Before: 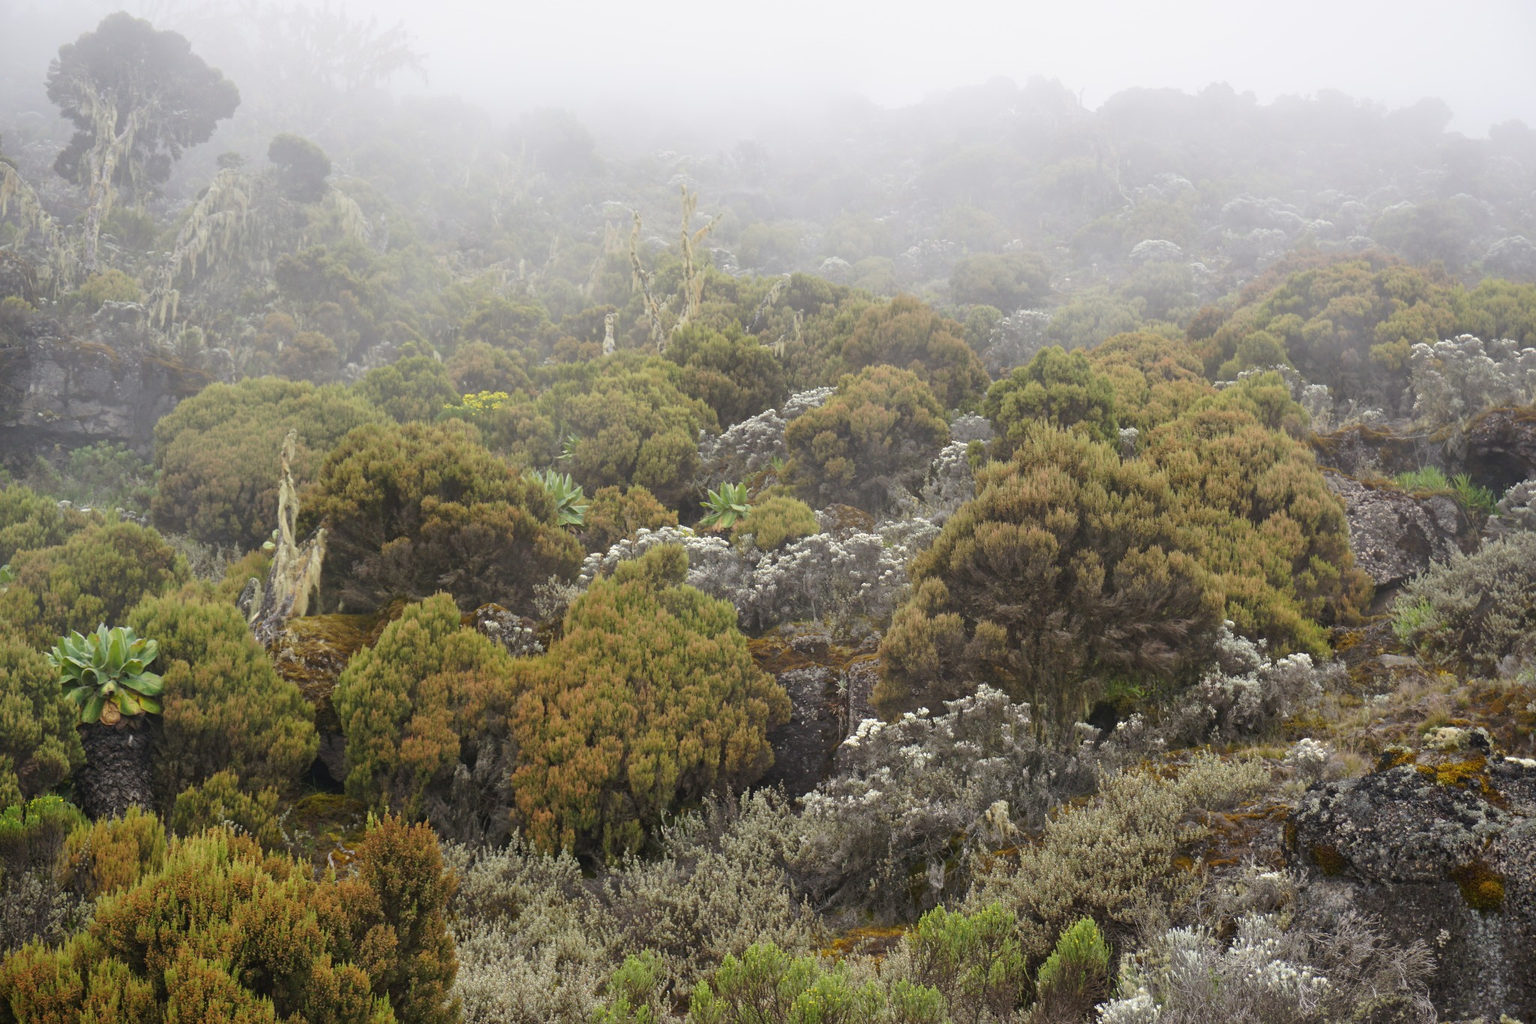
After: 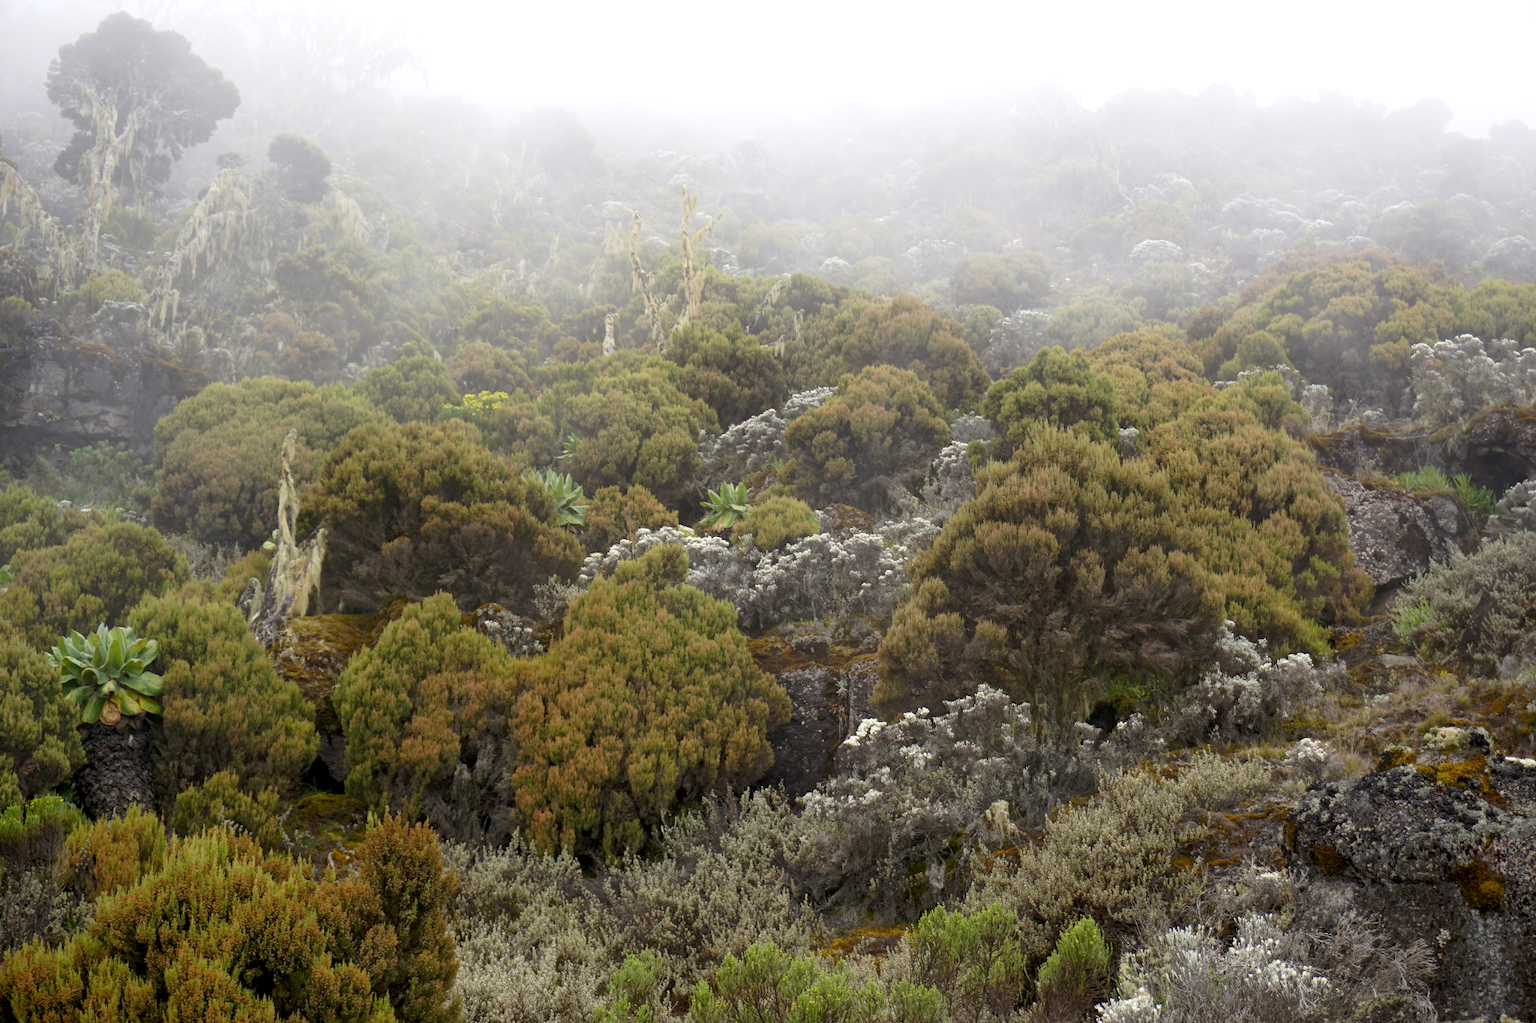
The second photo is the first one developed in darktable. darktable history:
exposure: black level correction 0.01, exposure 0.014 EV, compensate highlight preservation false
tone equalizer: -8 EV -0.001 EV, -7 EV 0.001 EV, -6 EV -0.002 EV, -5 EV -0.003 EV, -4 EV -0.062 EV, -3 EV -0.222 EV, -2 EV -0.267 EV, -1 EV 0.105 EV, +0 EV 0.303 EV
